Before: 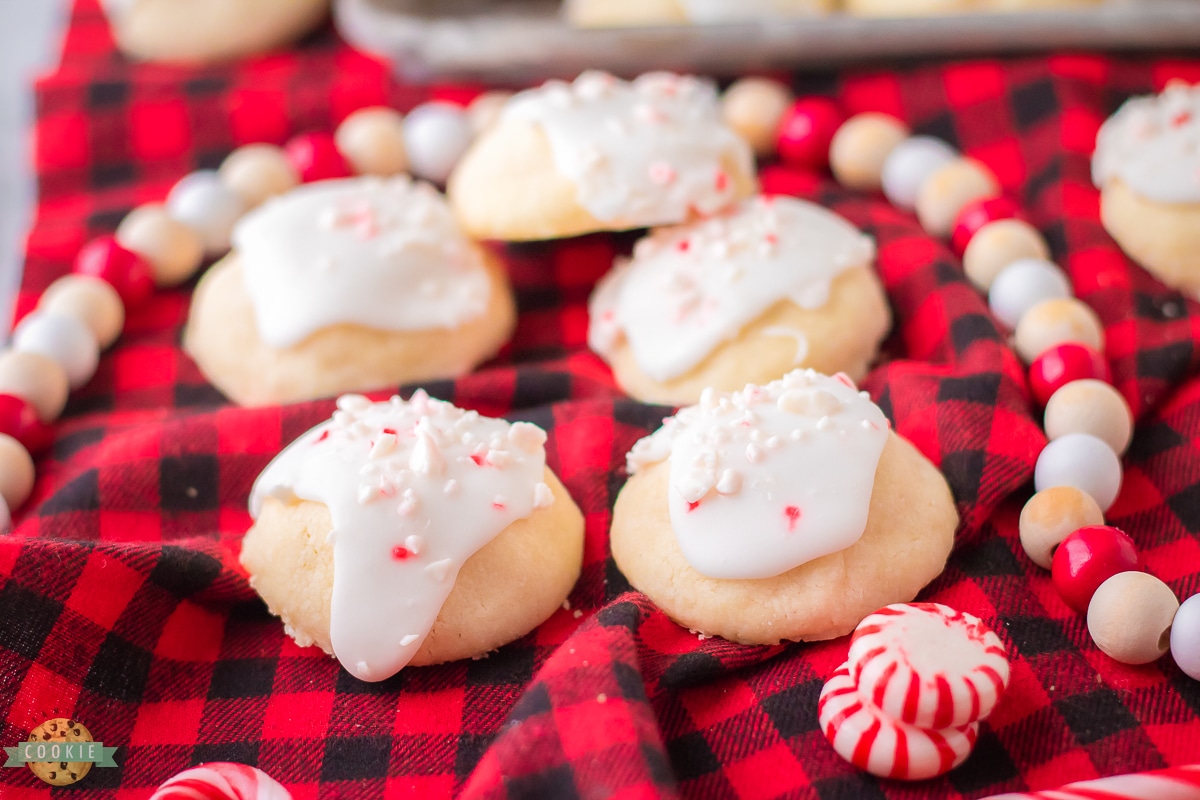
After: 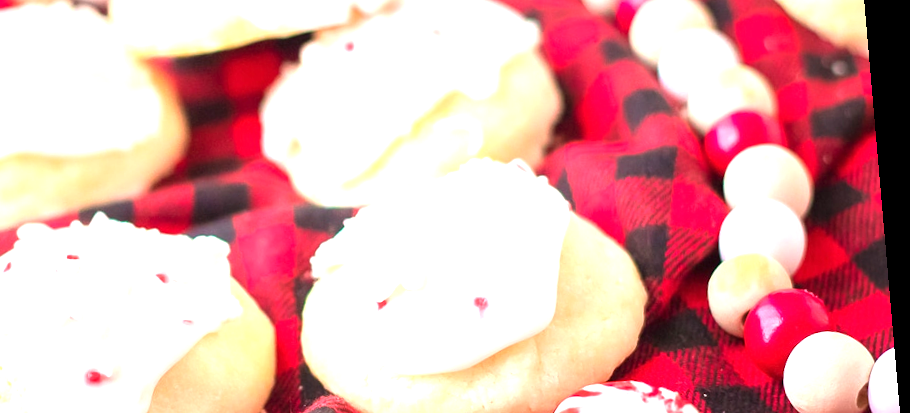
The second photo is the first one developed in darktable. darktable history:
rotate and perspective: rotation -4.98°, automatic cropping off
exposure: exposure 1.25 EV, compensate exposure bias true, compensate highlight preservation false
crop and rotate: left 27.938%, top 27.046%, bottom 27.046%
